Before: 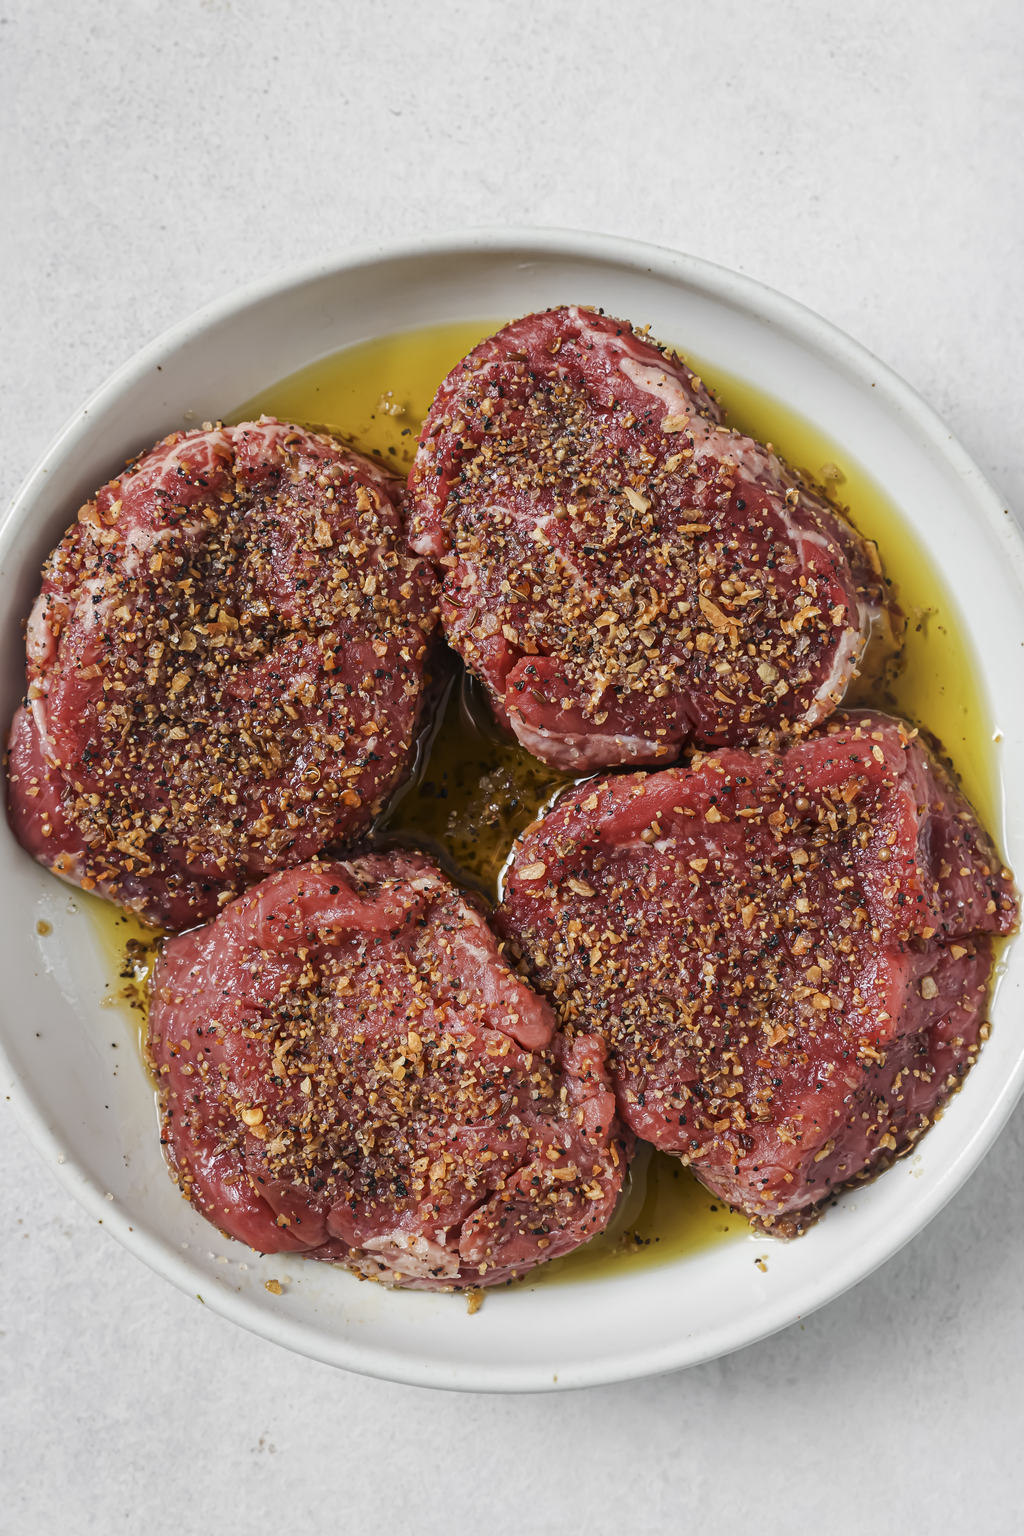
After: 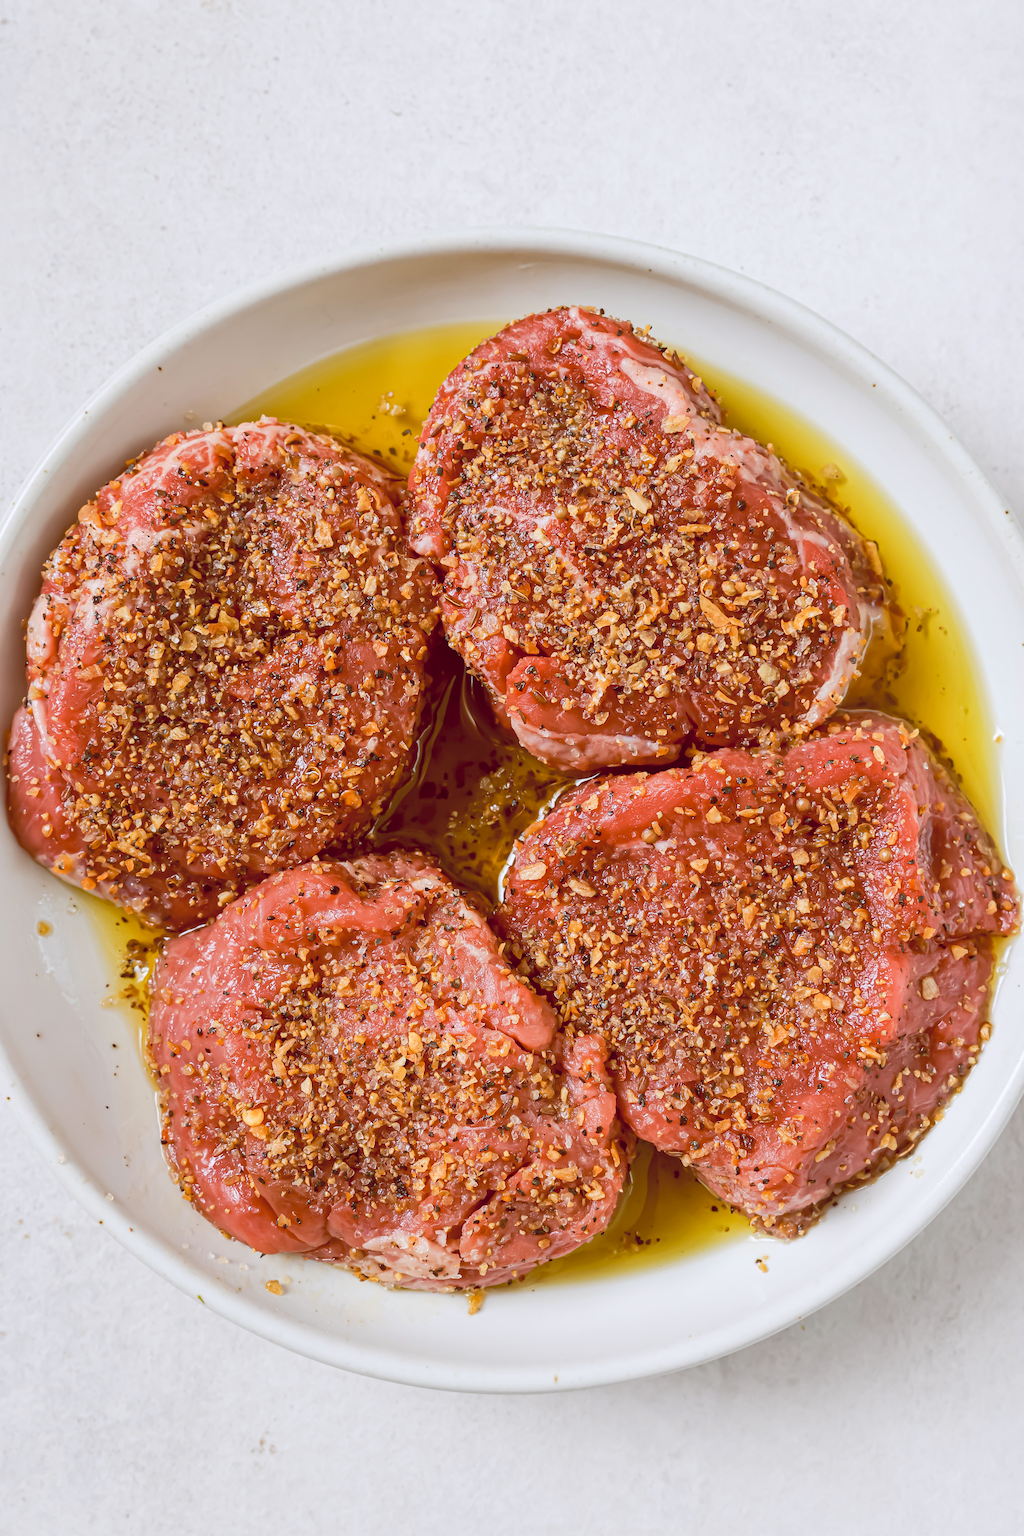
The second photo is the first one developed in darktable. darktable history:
color balance: lift [1, 1.011, 0.999, 0.989], gamma [1.109, 1.045, 1.039, 0.955], gain [0.917, 0.936, 0.952, 1.064], contrast 2.32%, contrast fulcrum 19%, output saturation 101%
contrast brightness saturation: brightness 0.15
